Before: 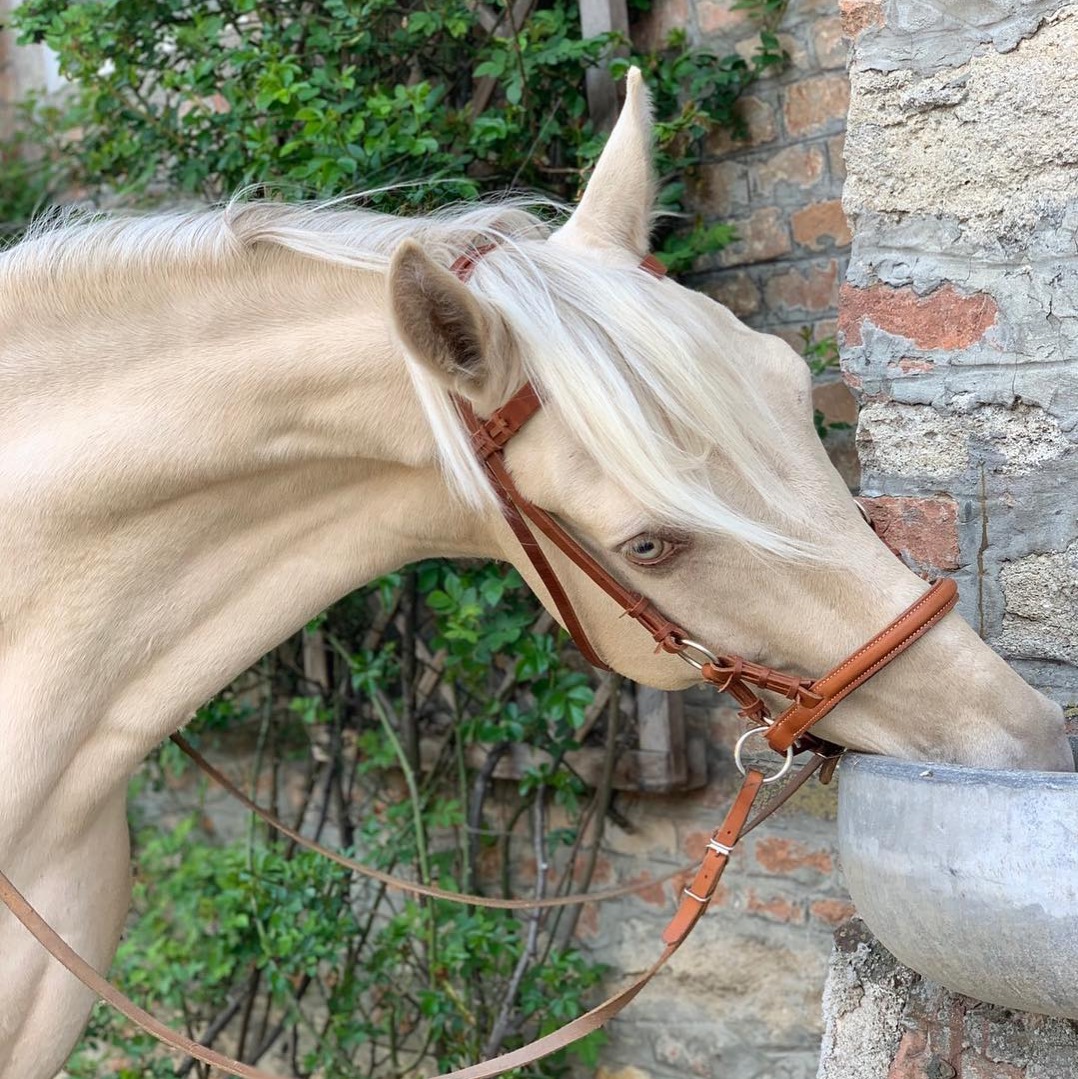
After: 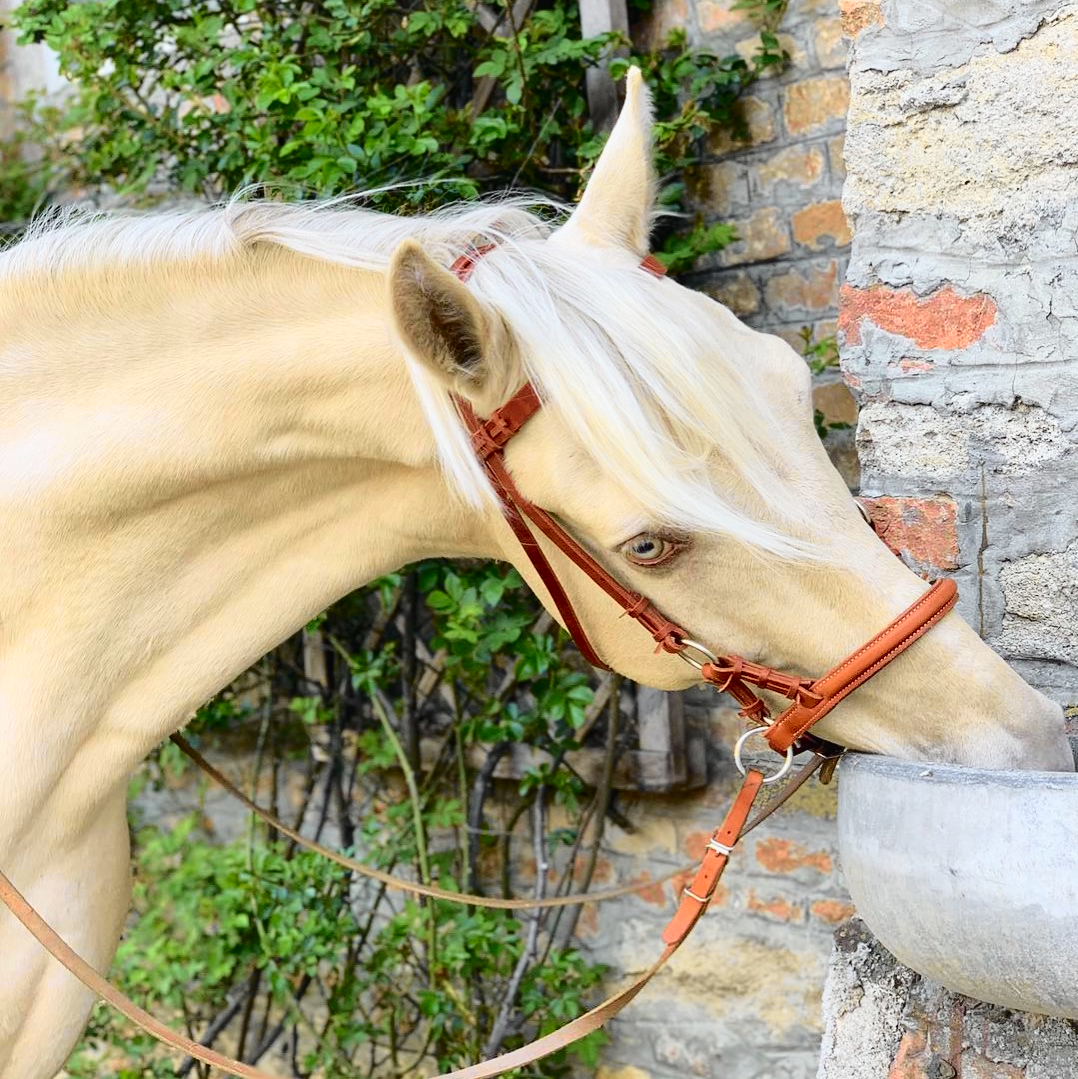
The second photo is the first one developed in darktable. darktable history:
tone curve: curves: ch0 [(0, 0.012) (0.037, 0.03) (0.123, 0.092) (0.19, 0.157) (0.269, 0.27) (0.48, 0.57) (0.595, 0.695) (0.718, 0.823) (0.855, 0.913) (1, 0.982)]; ch1 [(0, 0) (0.243, 0.245) (0.422, 0.415) (0.493, 0.495) (0.508, 0.506) (0.536, 0.542) (0.569, 0.611) (0.611, 0.662) (0.769, 0.807) (1, 1)]; ch2 [(0, 0) (0.249, 0.216) (0.349, 0.321) (0.424, 0.442) (0.476, 0.483) (0.498, 0.499) (0.517, 0.519) (0.532, 0.56) (0.569, 0.624) (0.614, 0.667) (0.706, 0.757) (0.808, 0.809) (0.991, 0.968)], color space Lab, independent channels, preserve colors none
